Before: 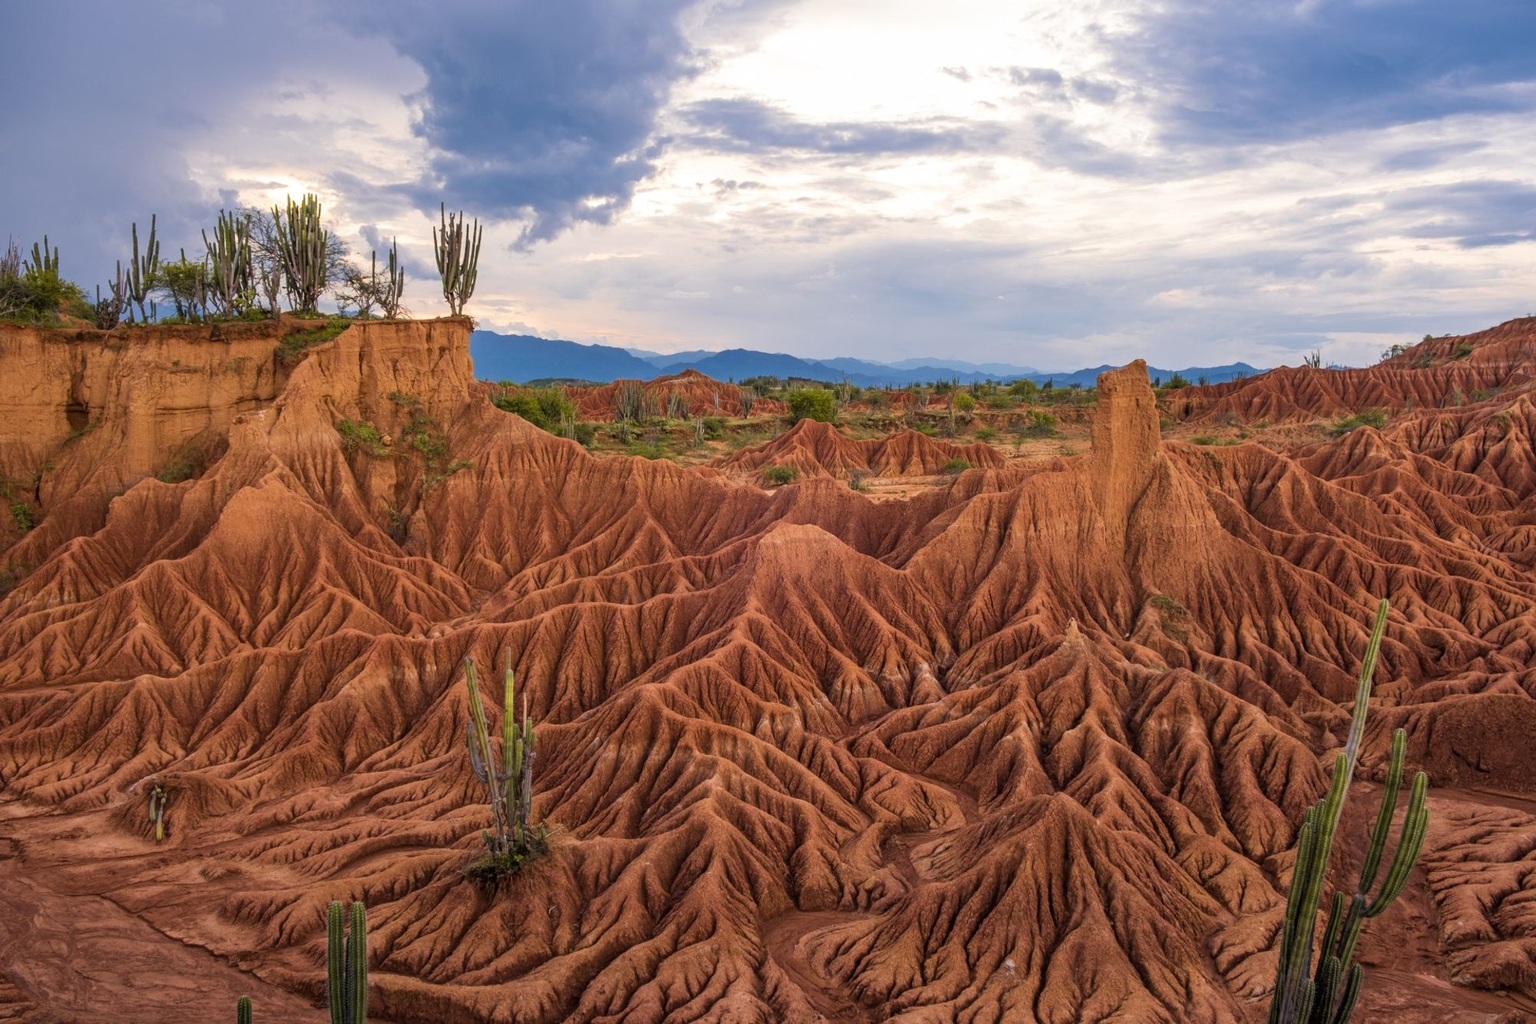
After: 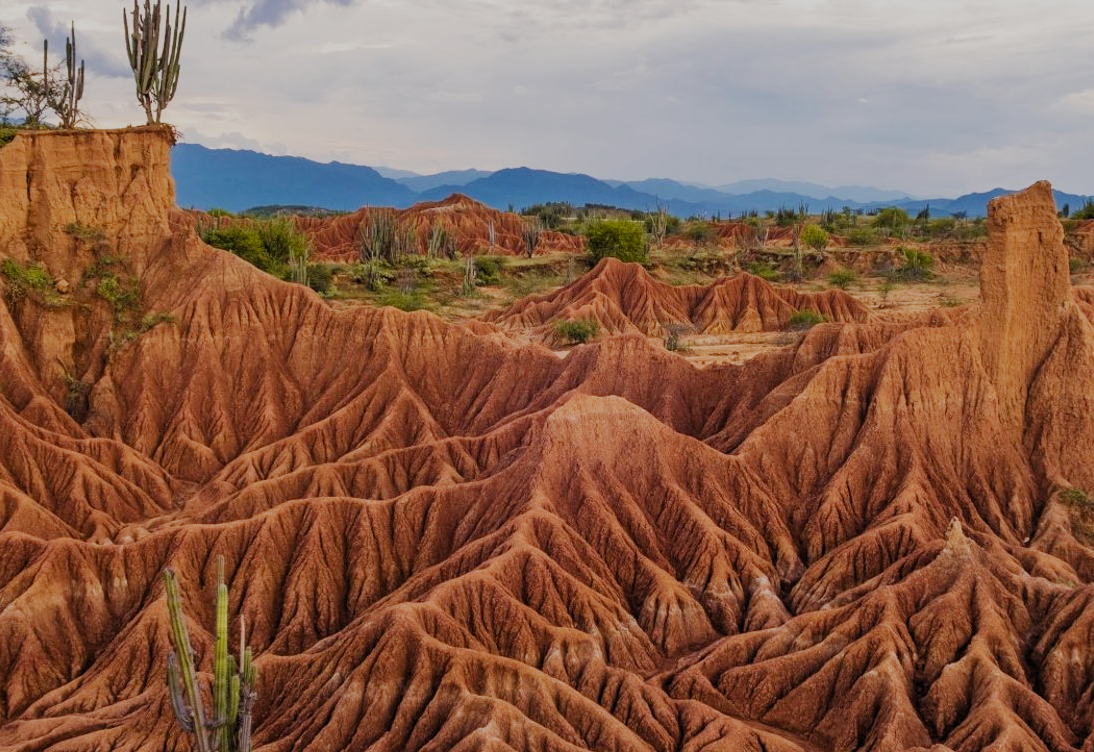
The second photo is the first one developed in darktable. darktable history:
crop and rotate: left 22.094%, top 21.596%, right 23.176%, bottom 21.944%
filmic rgb: black relative exposure -7.65 EV, white relative exposure 4.56 EV, threshold 3.01 EV, hardness 3.61, contrast 1.052, preserve chrominance no, color science v5 (2021), contrast in shadows safe, contrast in highlights safe, enable highlight reconstruction true
